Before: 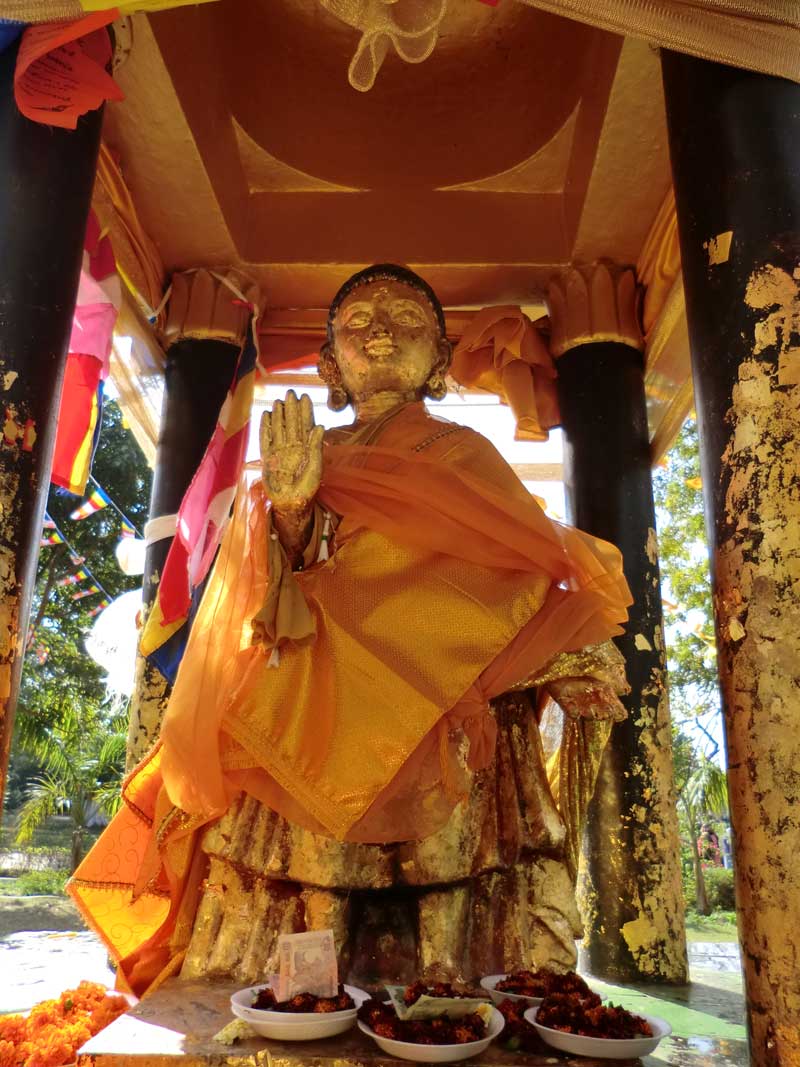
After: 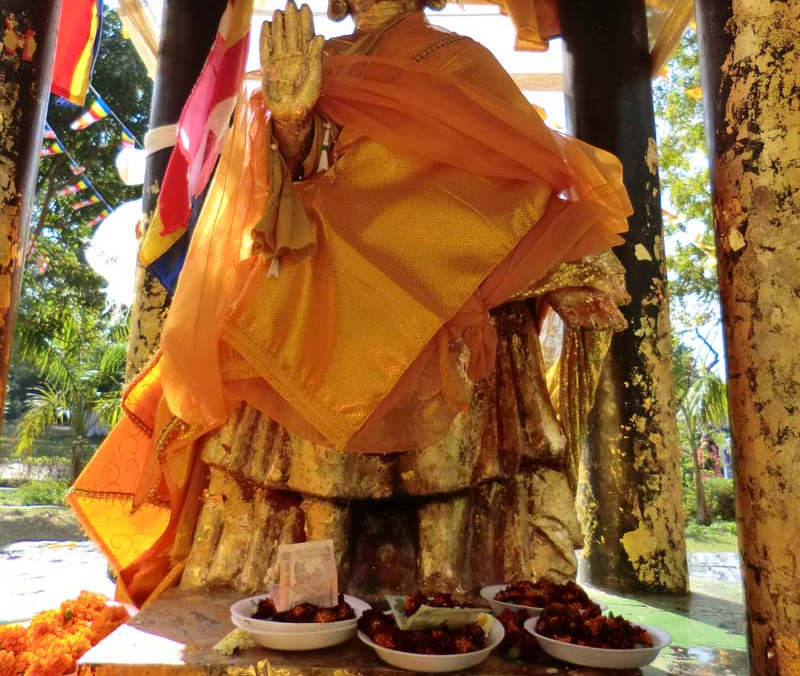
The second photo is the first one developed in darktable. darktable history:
velvia: strength 14.5%
crop and rotate: top 36.585%
